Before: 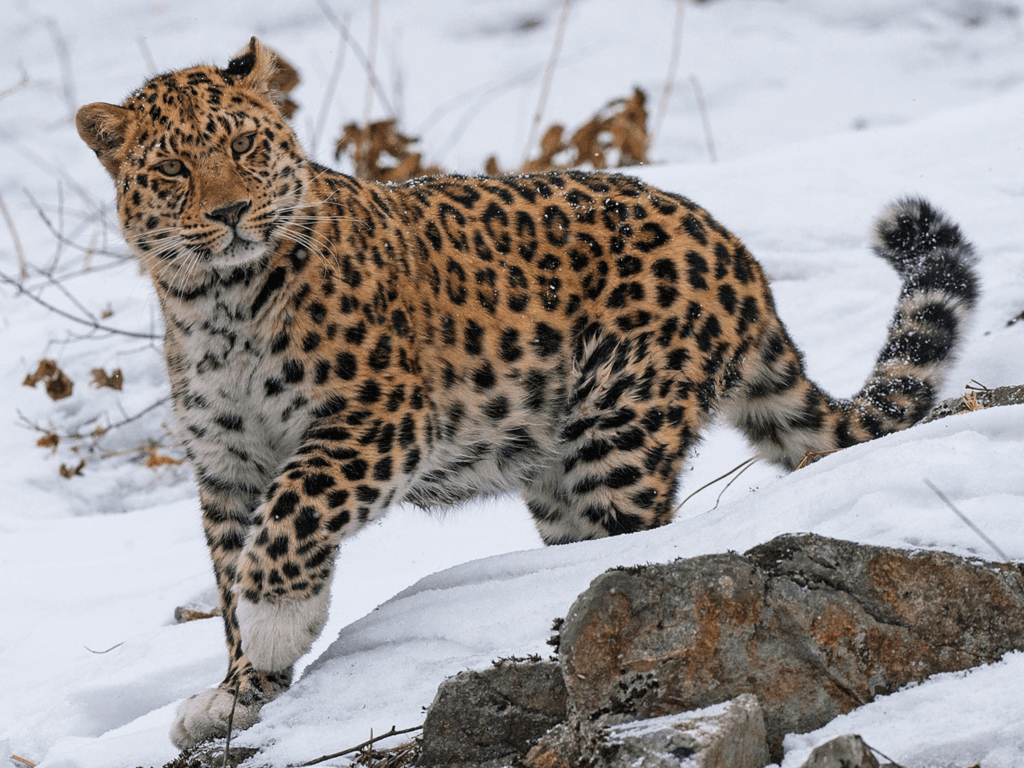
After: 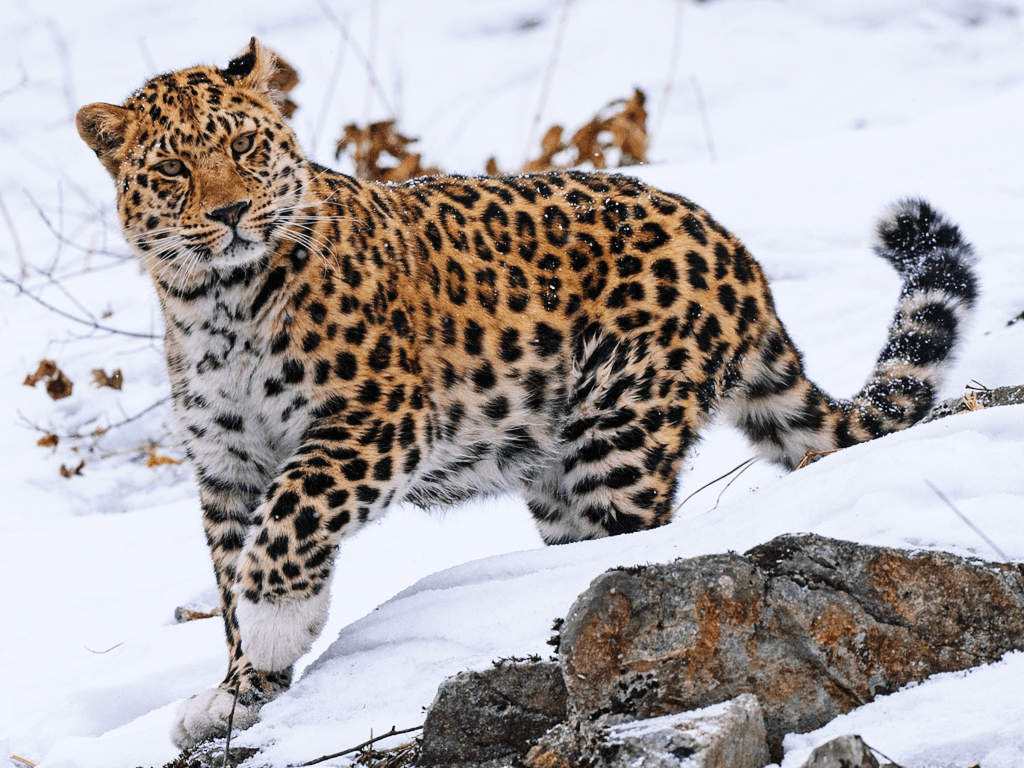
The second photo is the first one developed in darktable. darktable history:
base curve: curves: ch0 [(0, 0) (0.032, 0.025) (0.121, 0.166) (0.206, 0.329) (0.605, 0.79) (1, 1)], preserve colors none
white balance: red 0.984, blue 1.059
